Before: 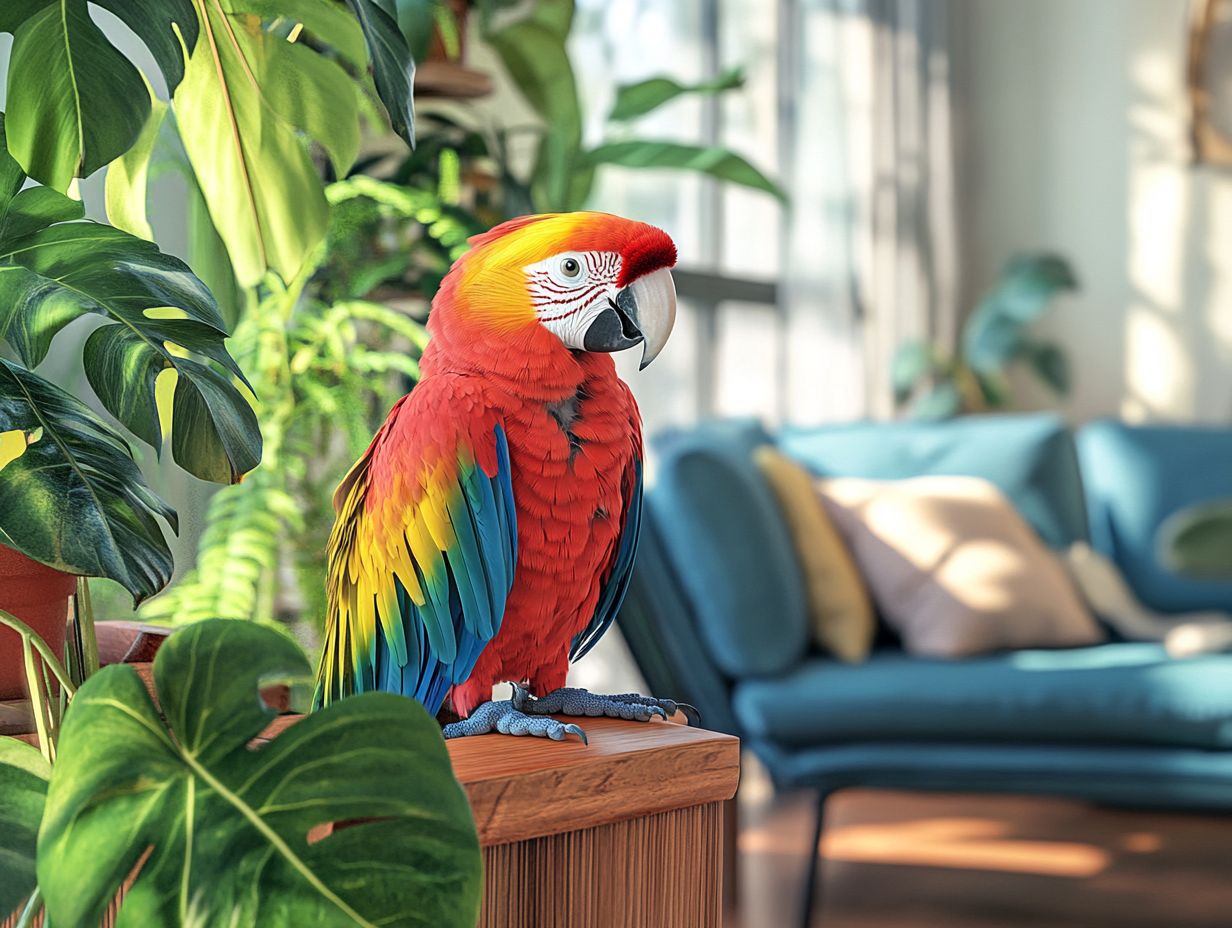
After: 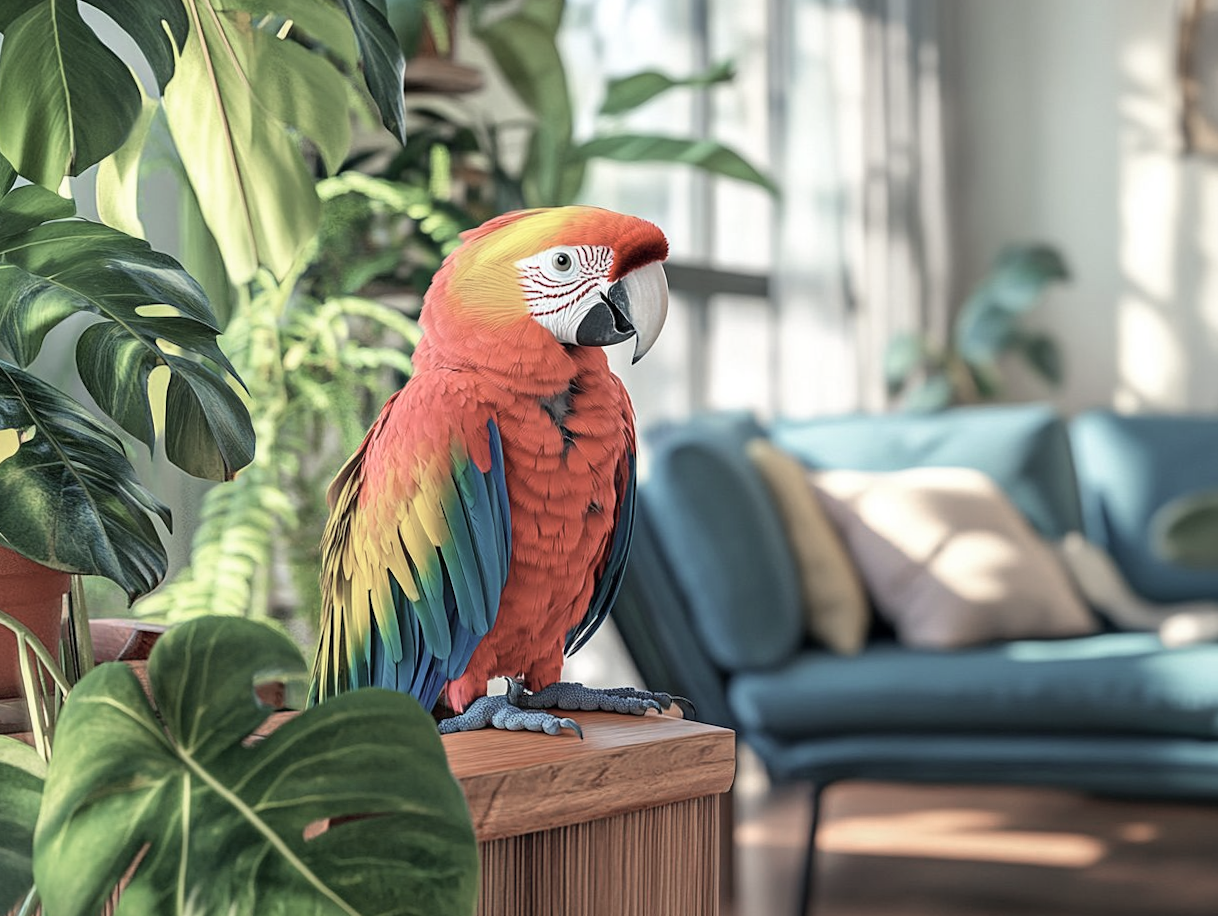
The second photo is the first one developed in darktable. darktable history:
color zones: curves: ch0 [(0, 0.559) (0.153, 0.551) (0.229, 0.5) (0.429, 0.5) (0.571, 0.5) (0.714, 0.5) (0.857, 0.5) (1, 0.559)]; ch1 [(0, 0.417) (0.112, 0.336) (0.213, 0.26) (0.429, 0.34) (0.571, 0.35) (0.683, 0.331) (0.857, 0.344) (1, 0.417)]
rotate and perspective: rotation -0.45°, automatic cropping original format, crop left 0.008, crop right 0.992, crop top 0.012, crop bottom 0.988
